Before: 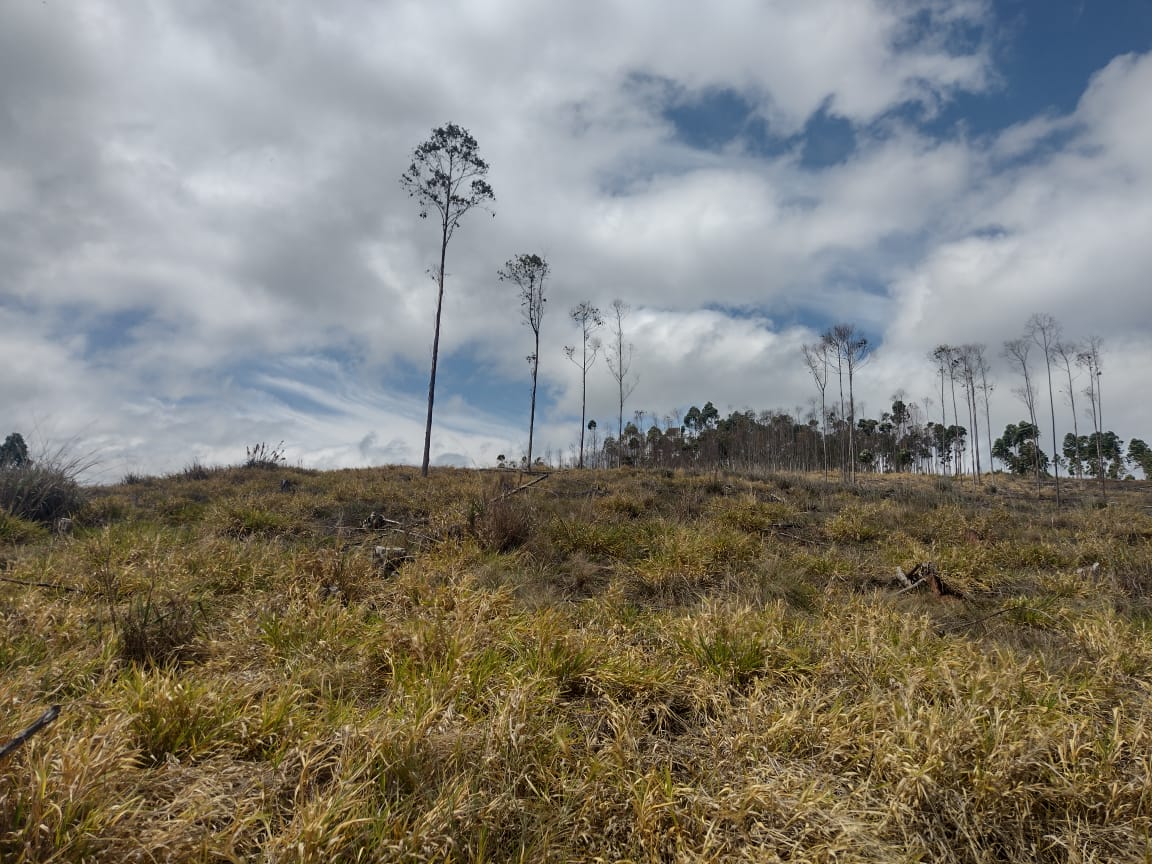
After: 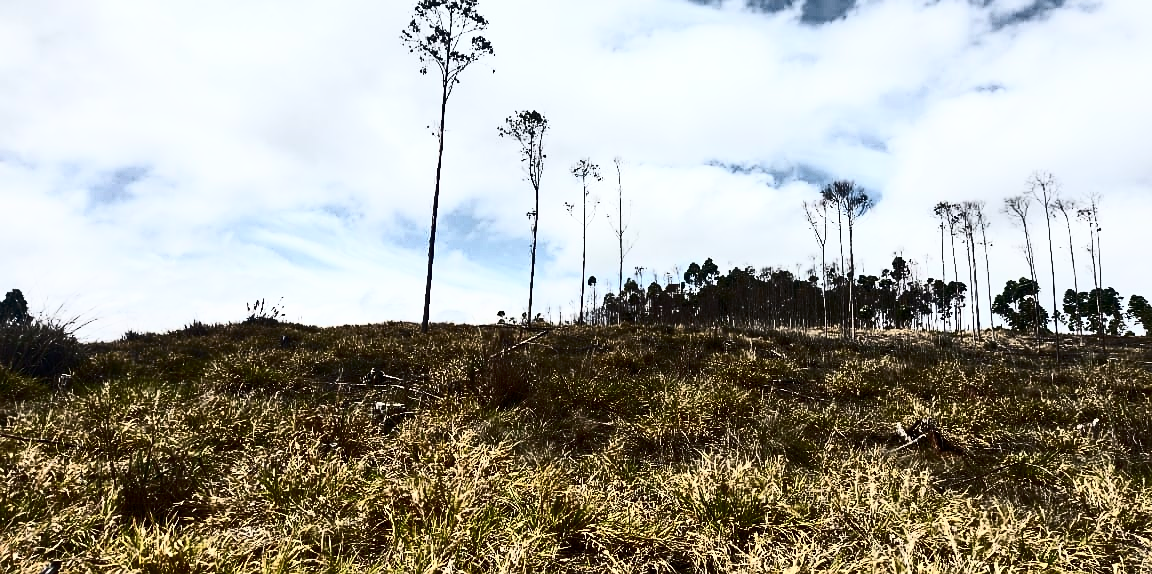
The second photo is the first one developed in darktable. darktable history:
crop: top 16.727%, bottom 16.727%
contrast brightness saturation: contrast 0.93, brightness 0.2
white balance: emerald 1
tone equalizer: -8 EV -0.417 EV, -7 EV -0.389 EV, -6 EV -0.333 EV, -5 EV -0.222 EV, -3 EV 0.222 EV, -2 EV 0.333 EV, -1 EV 0.389 EV, +0 EV 0.417 EV, edges refinement/feathering 500, mask exposure compensation -1.57 EV, preserve details no
sharpen: radius 0.969, amount 0.604
